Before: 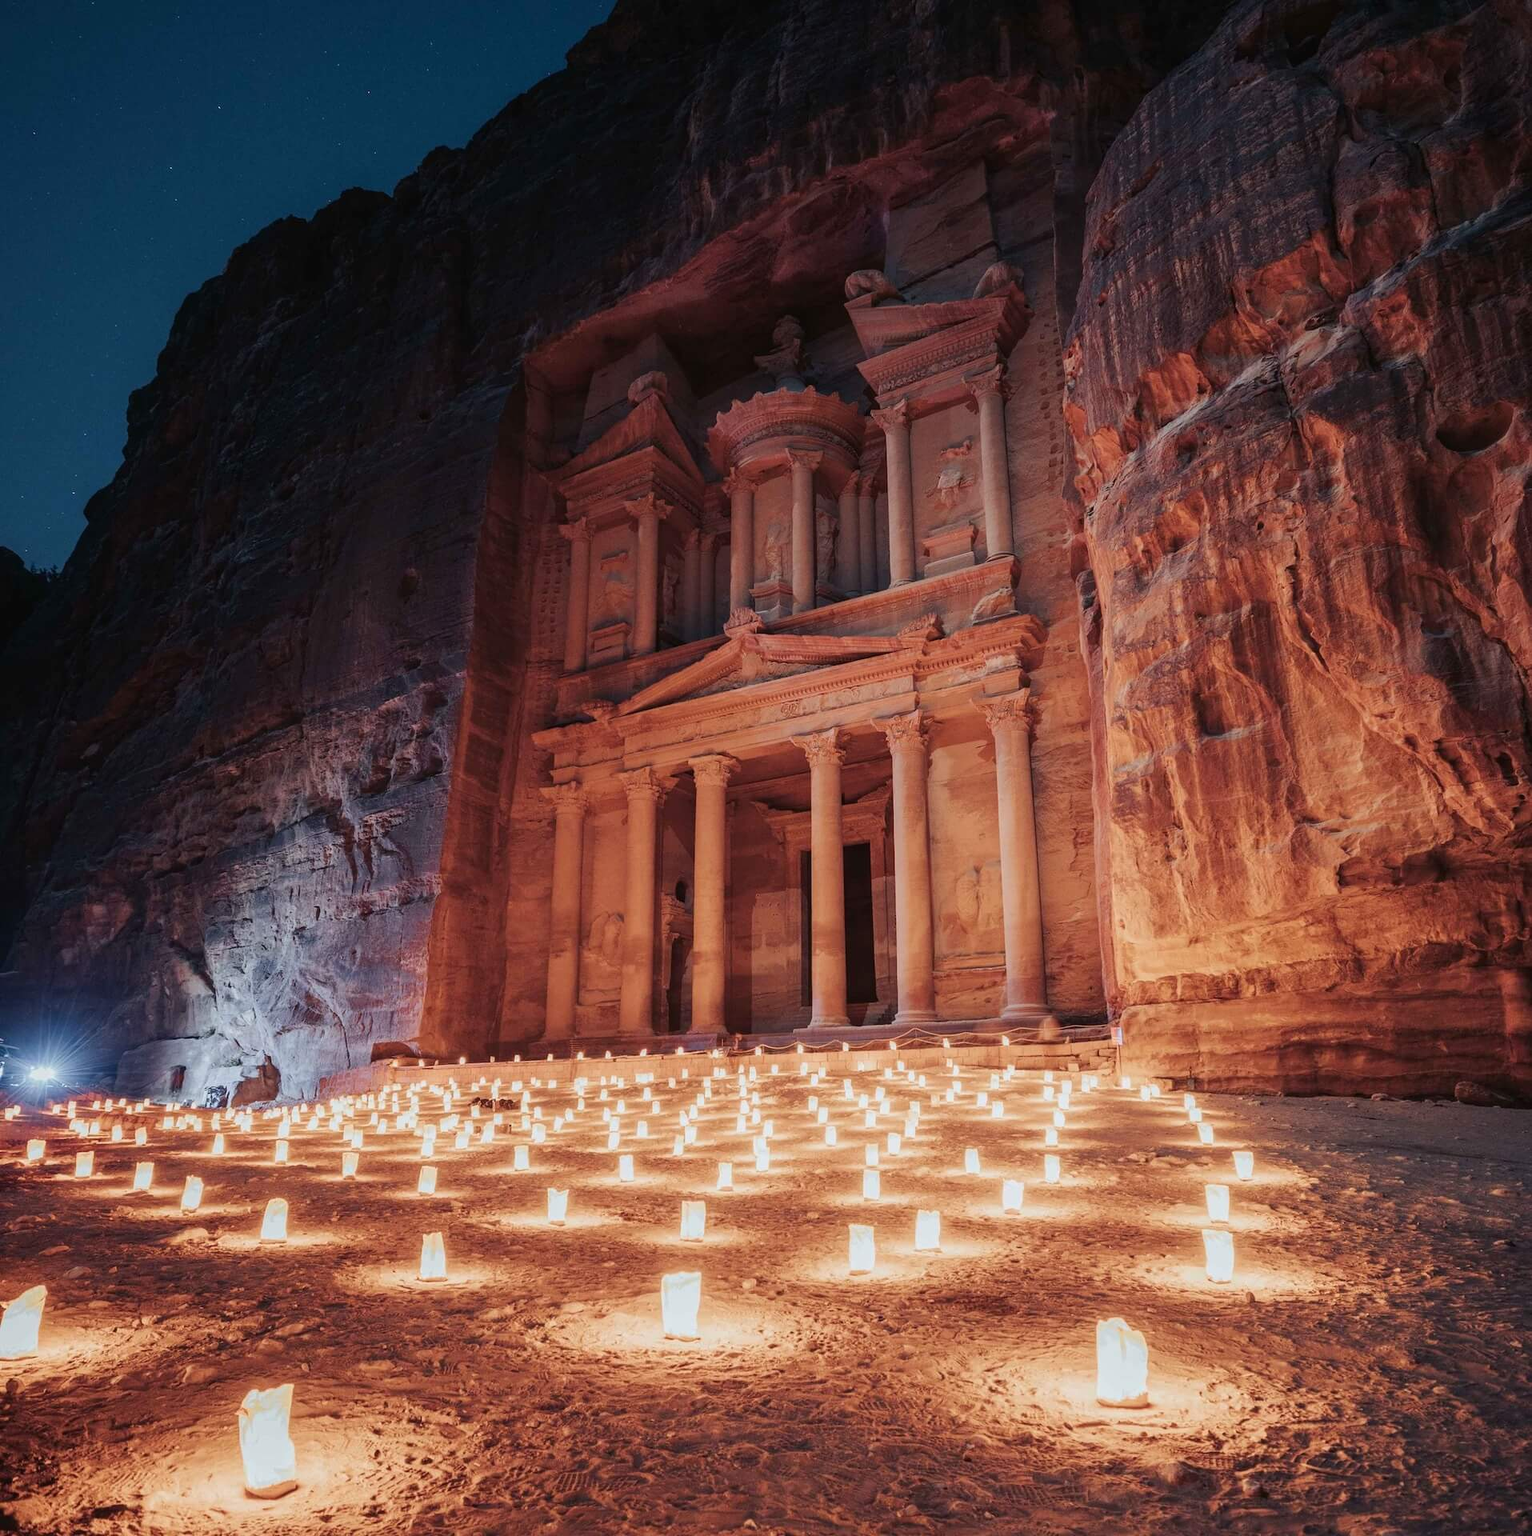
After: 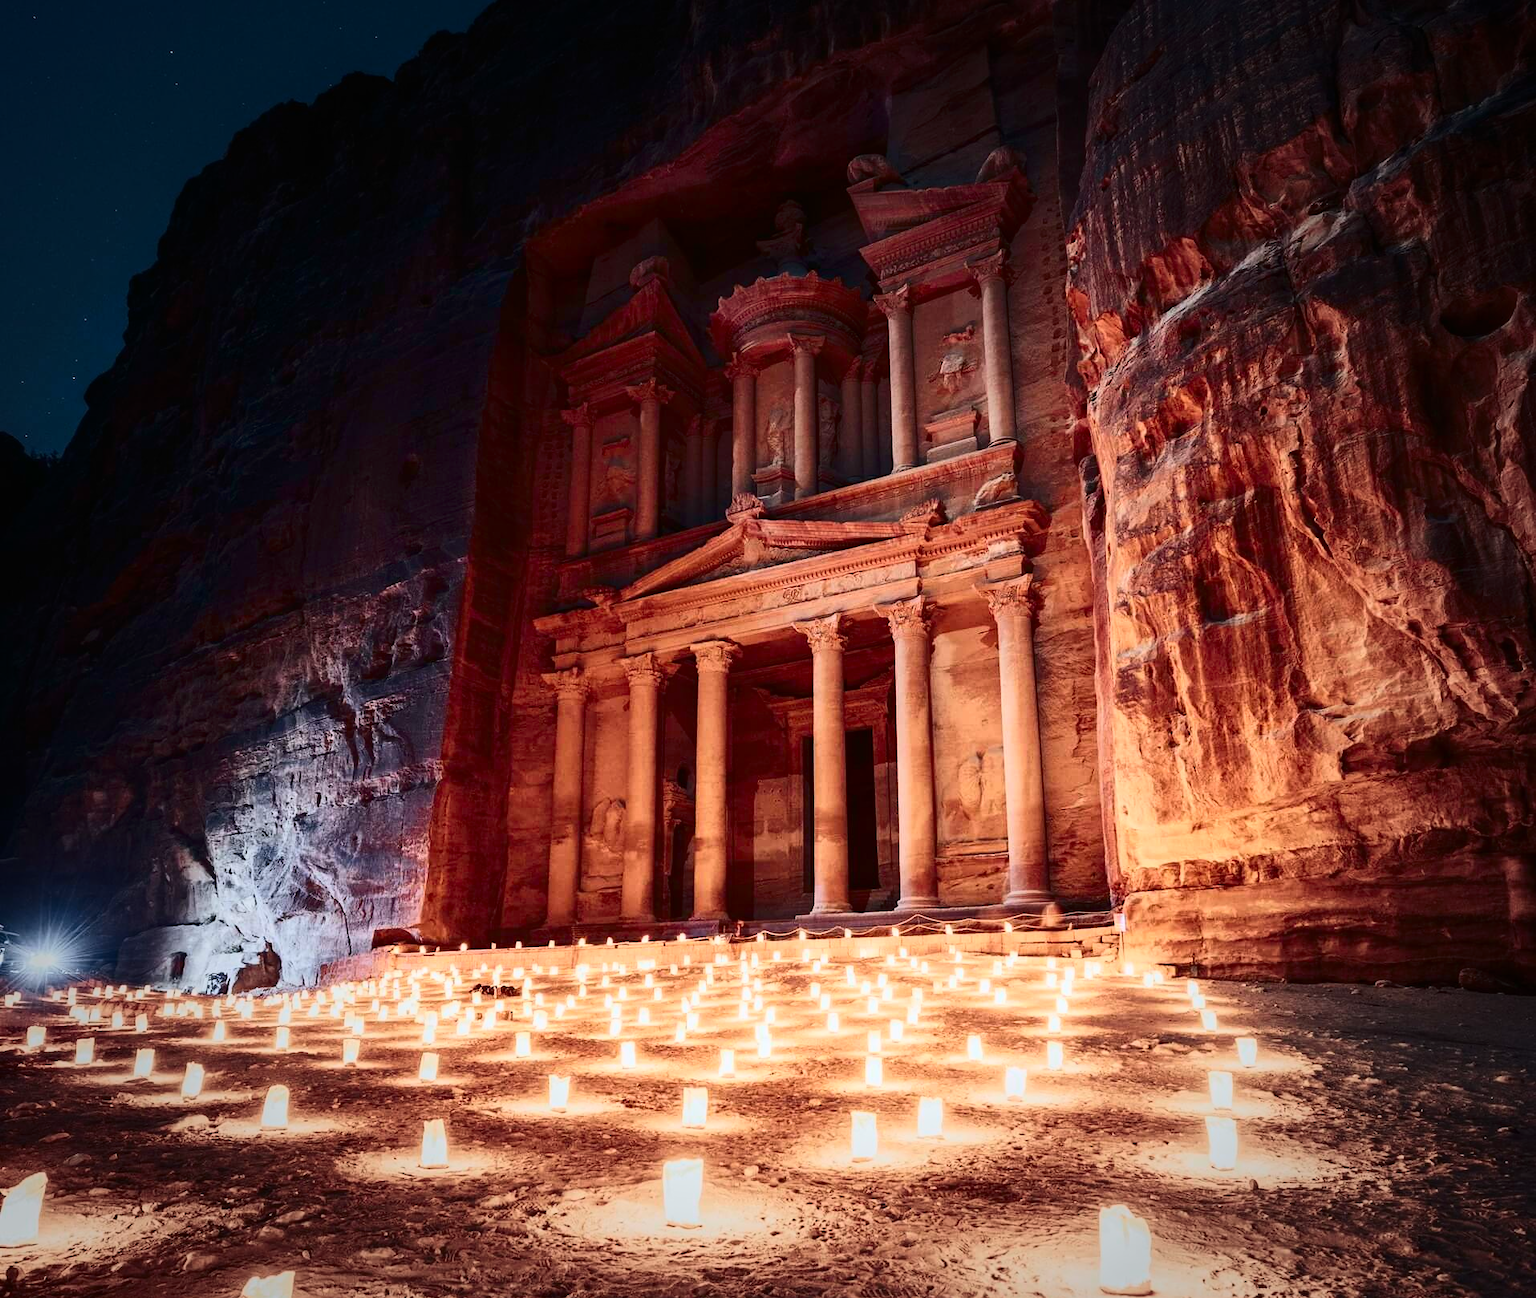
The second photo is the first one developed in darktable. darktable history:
crop: top 7.594%, bottom 8.05%
vignetting: fall-off start 66.76%, fall-off radius 39.71%, brightness -0.405, saturation -0.308, automatic ratio true, width/height ratio 0.672
contrast brightness saturation: contrast 0.412, brightness 0.047, saturation 0.246
